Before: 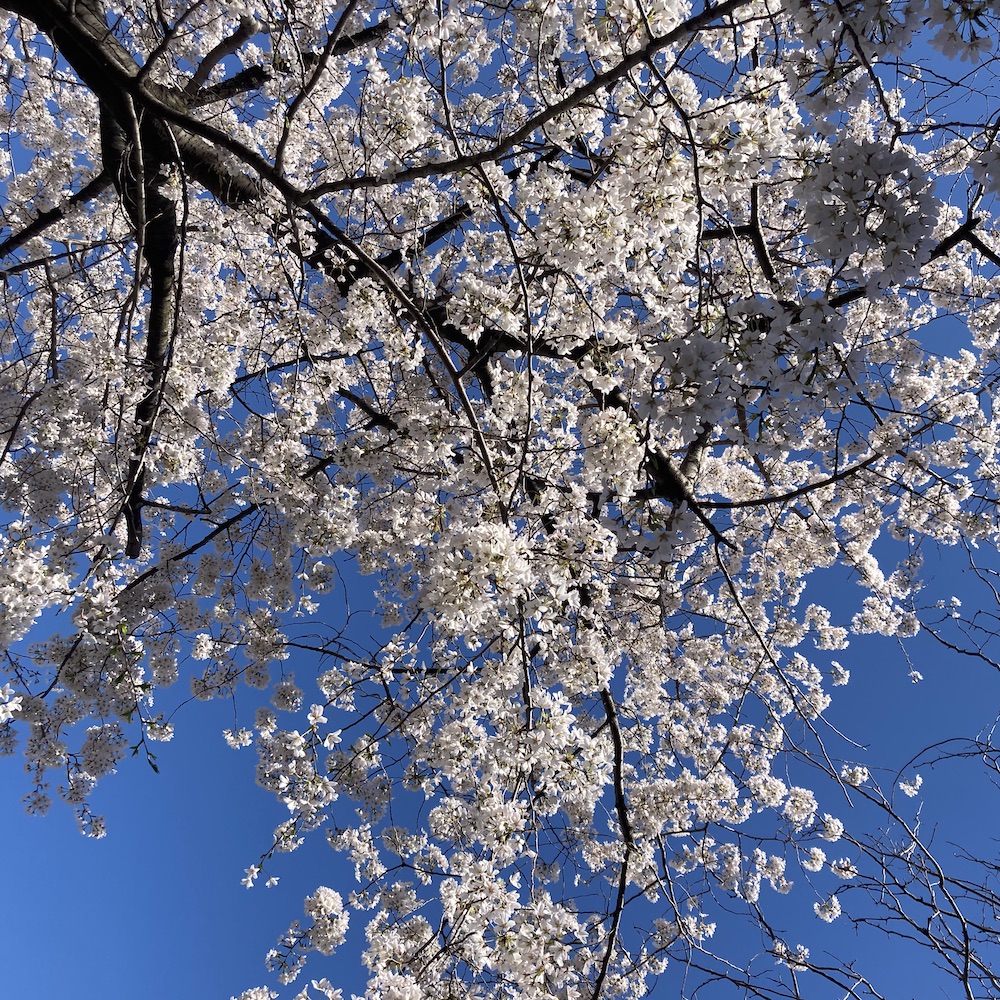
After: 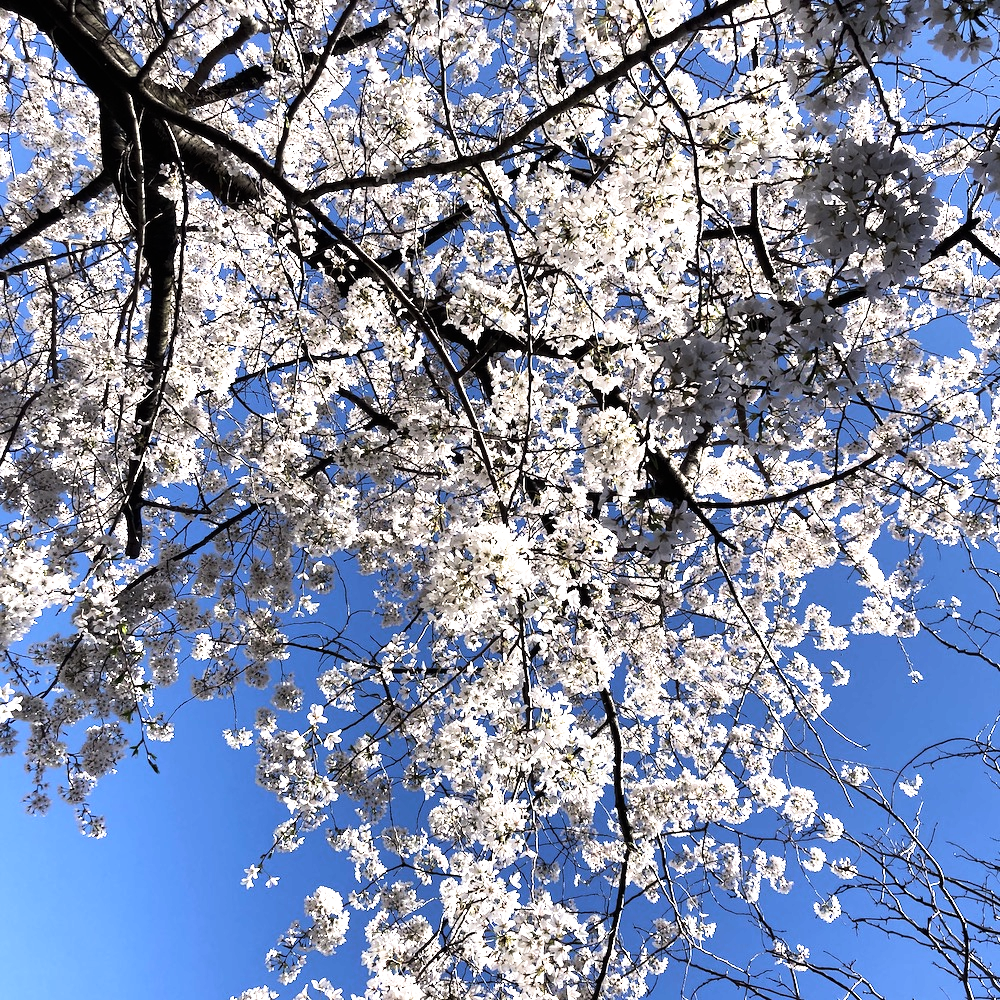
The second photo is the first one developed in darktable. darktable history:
base curve: curves: ch0 [(0, 0) (0.688, 0.865) (1, 1)], preserve colors none
tone equalizer: -8 EV -1.08 EV, -7 EV -1.01 EV, -6 EV -0.867 EV, -5 EV -0.578 EV, -3 EV 0.578 EV, -2 EV 0.867 EV, -1 EV 1.01 EV, +0 EV 1.08 EV, edges refinement/feathering 500, mask exposure compensation -1.57 EV, preserve details no
